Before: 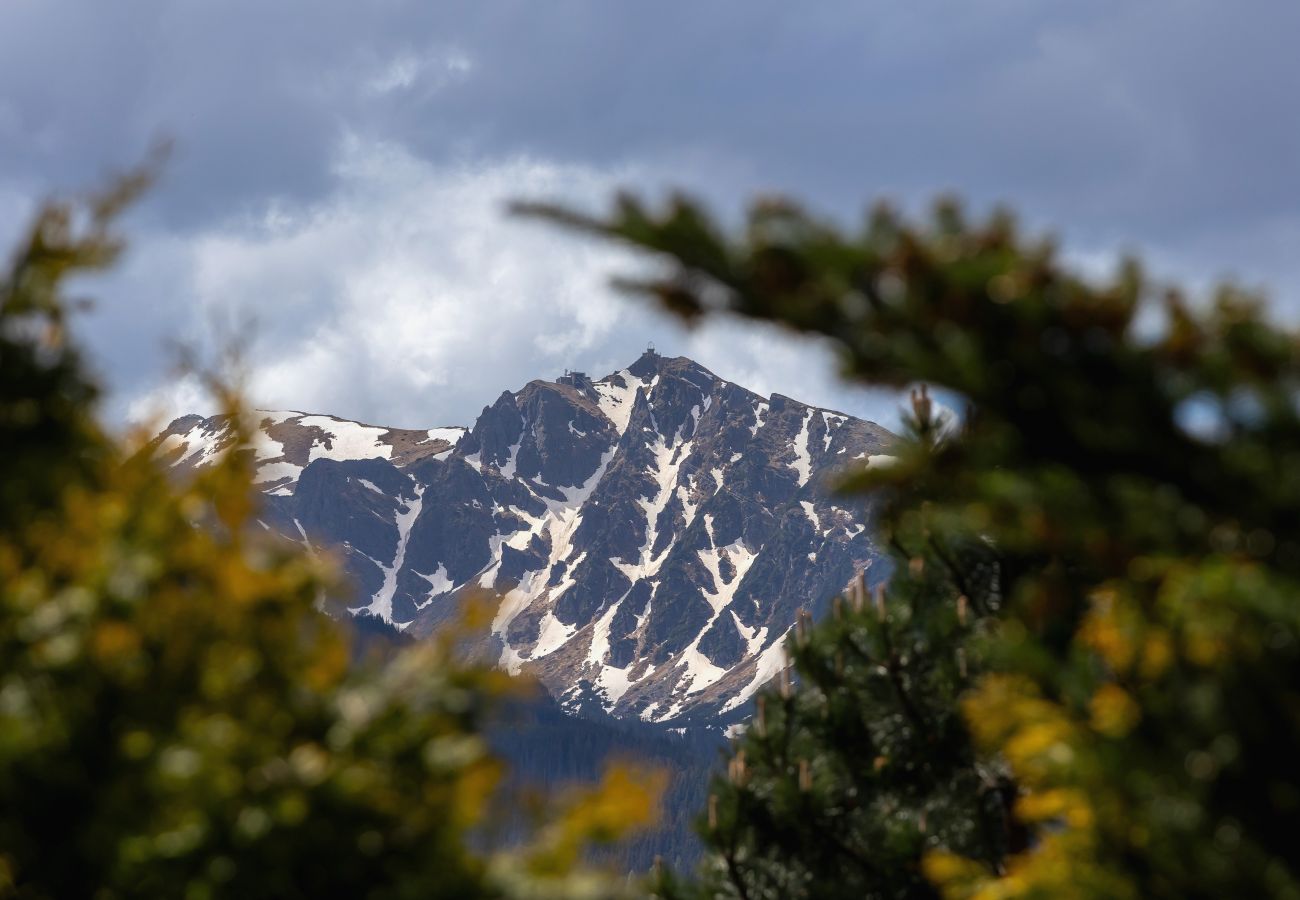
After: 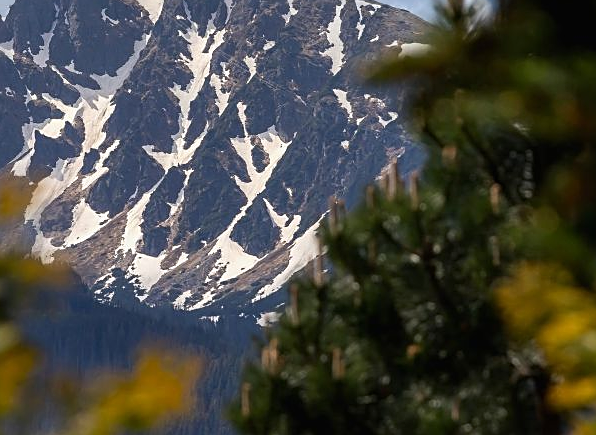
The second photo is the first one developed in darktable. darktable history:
crop: left 35.976%, top 45.819%, right 18.162%, bottom 5.807%
sharpen: on, module defaults
contrast brightness saturation: contrast 0.08, saturation 0.02
